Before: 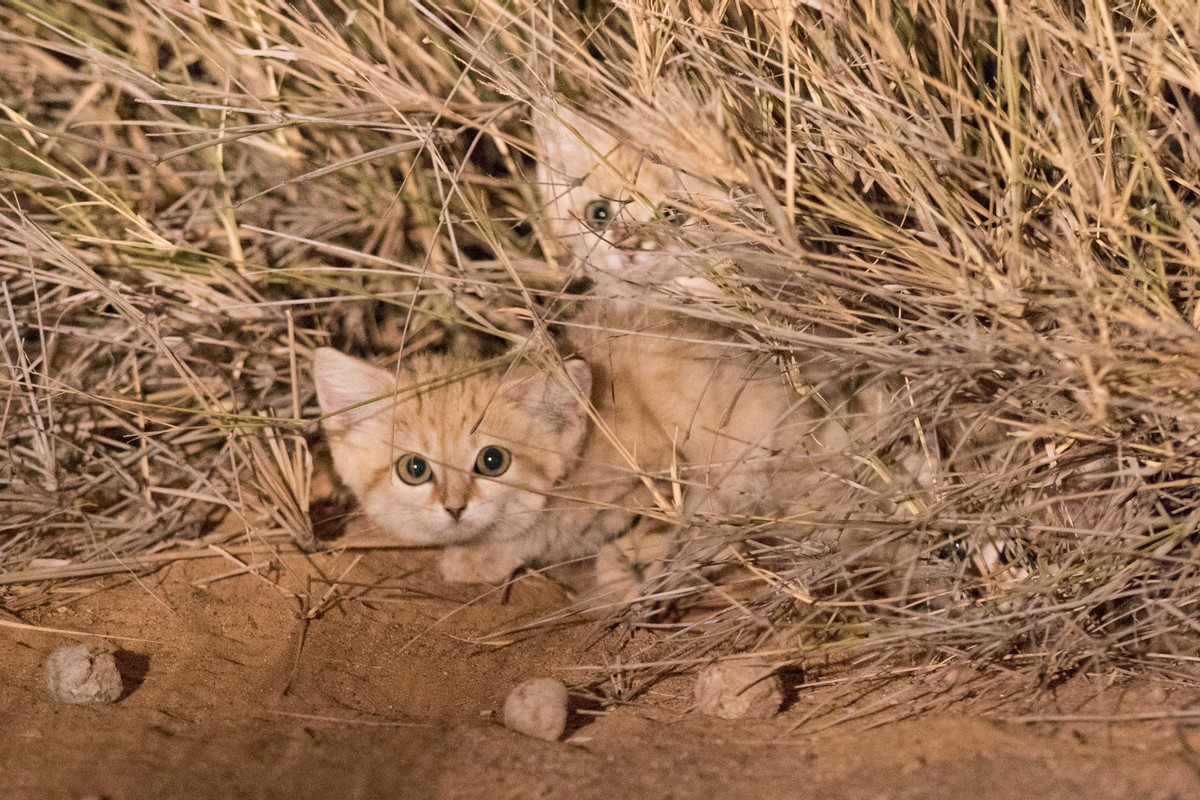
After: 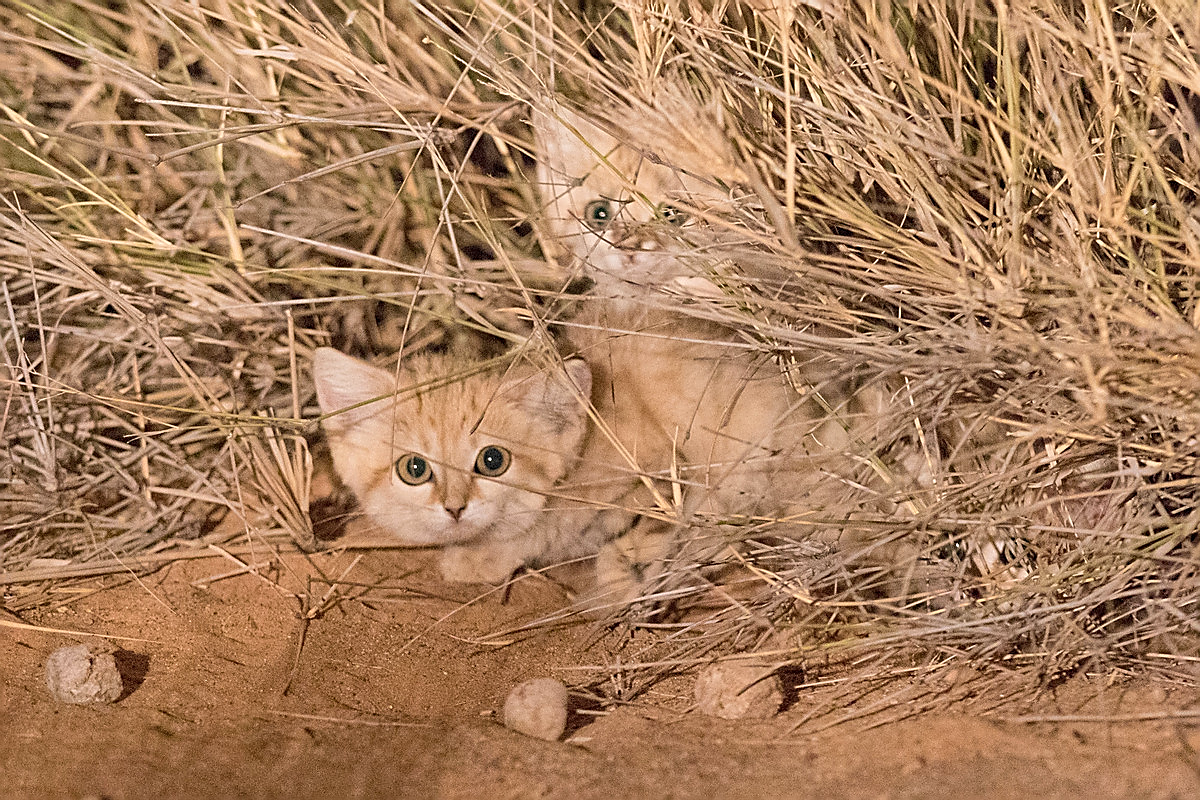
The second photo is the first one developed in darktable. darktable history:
tone equalizer: -7 EV 0.143 EV, -6 EV 0.601 EV, -5 EV 1.12 EV, -4 EV 1.35 EV, -3 EV 1.15 EV, -2 EV 0.6 EV, -1 EV 0.164 EV, smoothing diameter 24.83%, edges refinement/feathering 13.99, preserve details guided filter
sharpen: radius 1.373, amount 1.257, threshold 0.614
